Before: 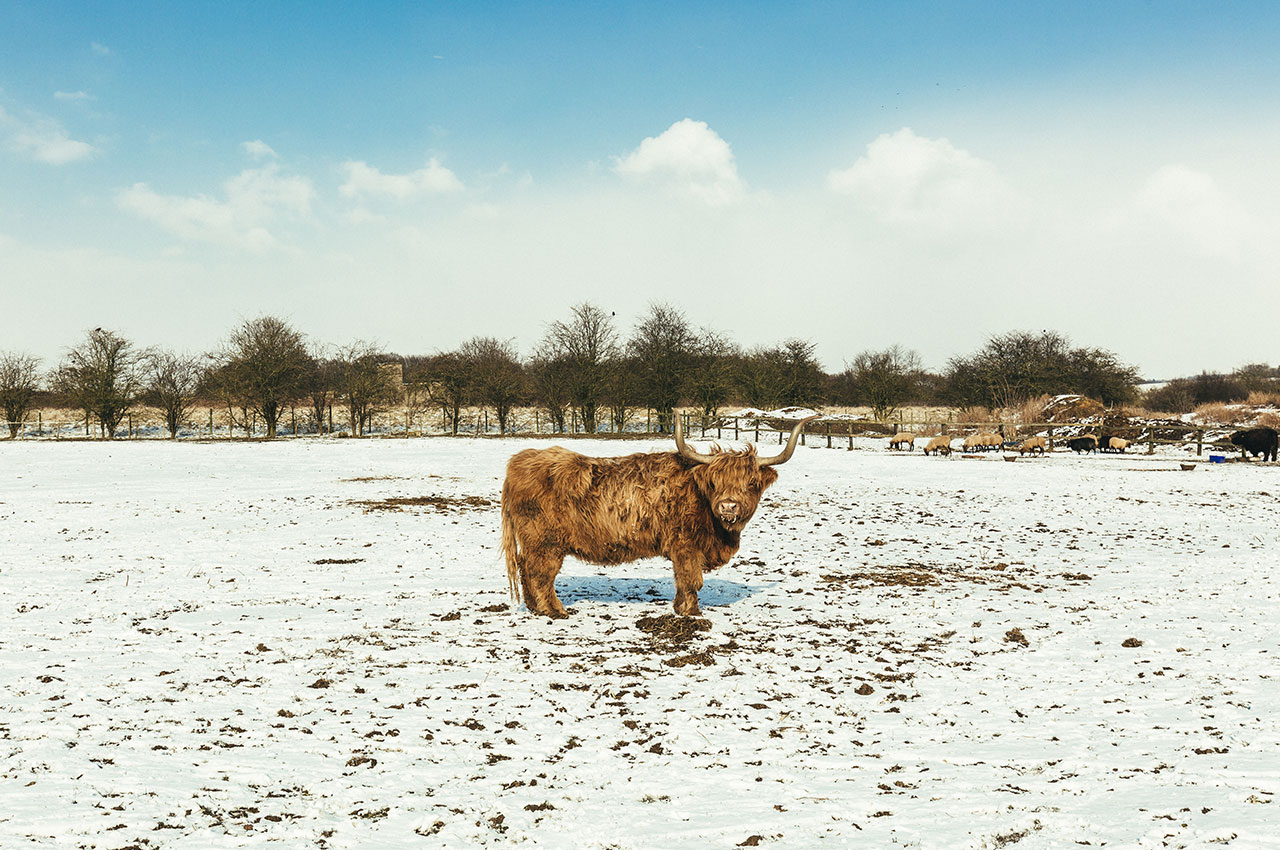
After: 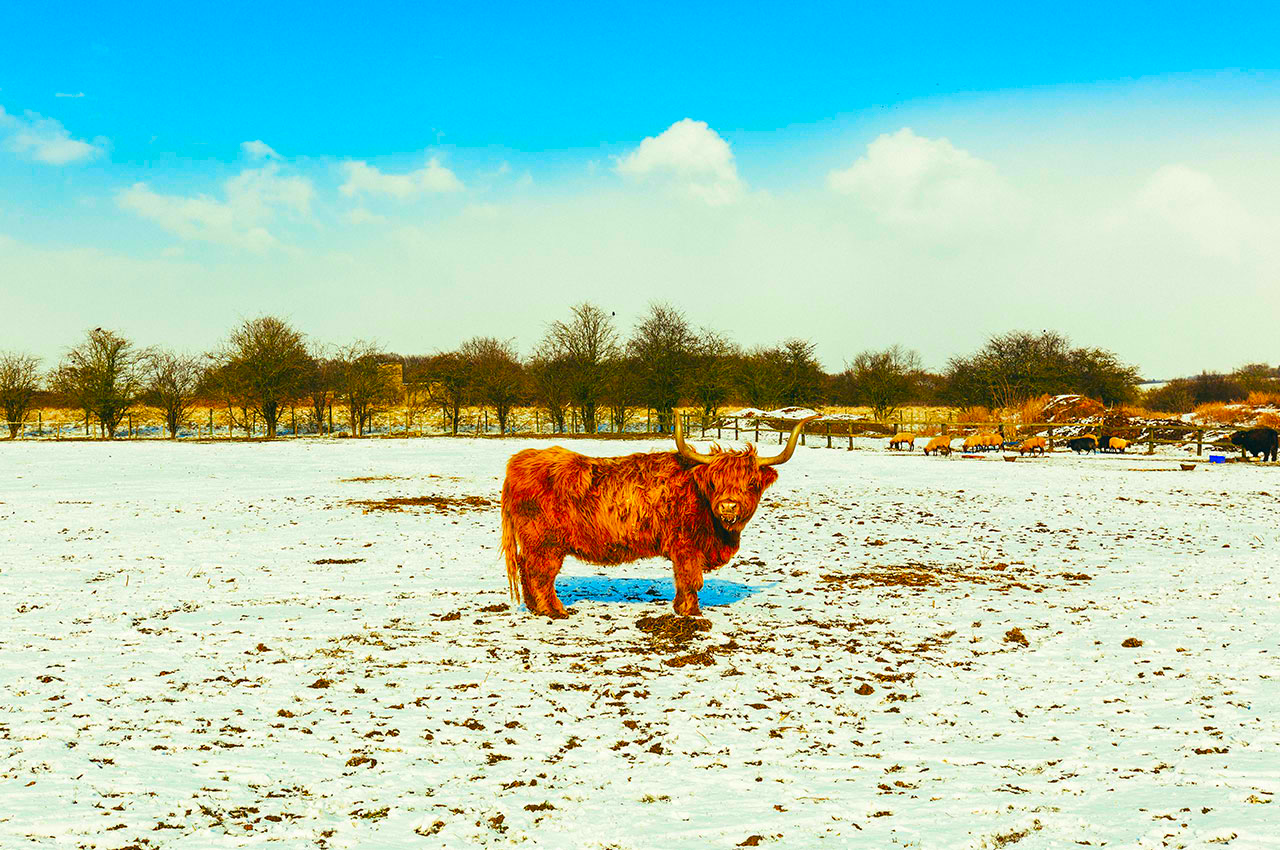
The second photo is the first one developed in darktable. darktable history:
color correction: highlights b* -0.034, saturation 2.97
